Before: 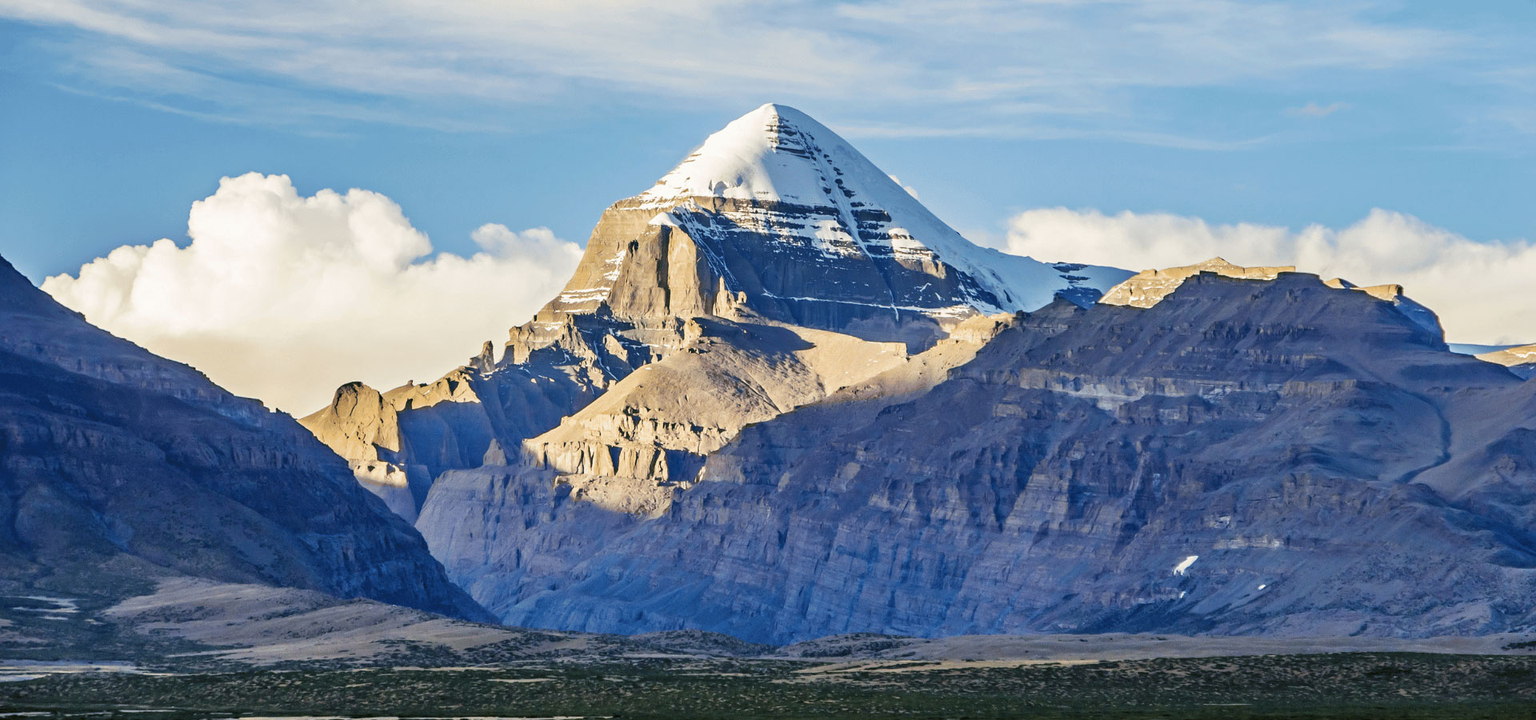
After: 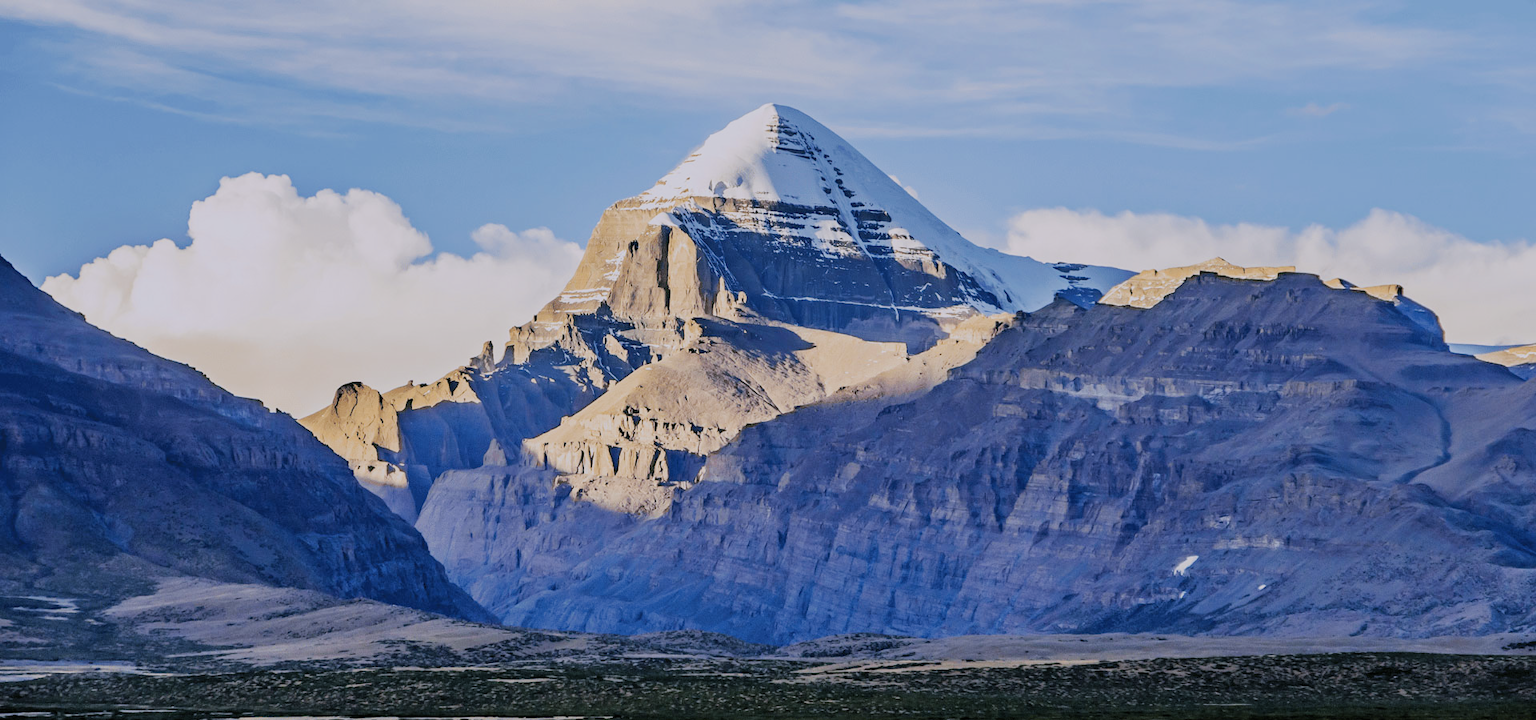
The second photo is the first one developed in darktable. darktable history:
white balance: red 1.004, blue 1.096
filmic rgb: black relative exposure -7.32 EV, white relative exposure 5.09 EV, hardness 3.2
